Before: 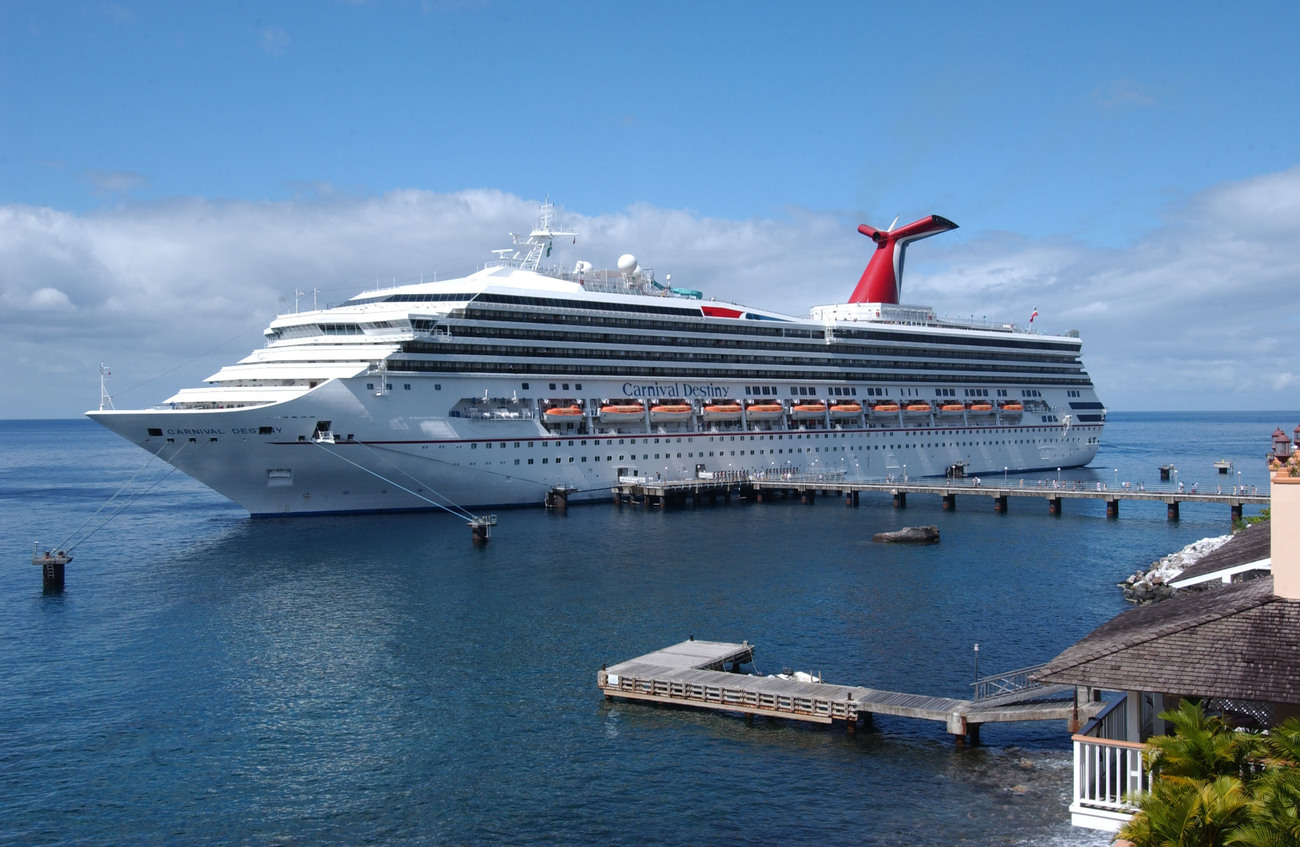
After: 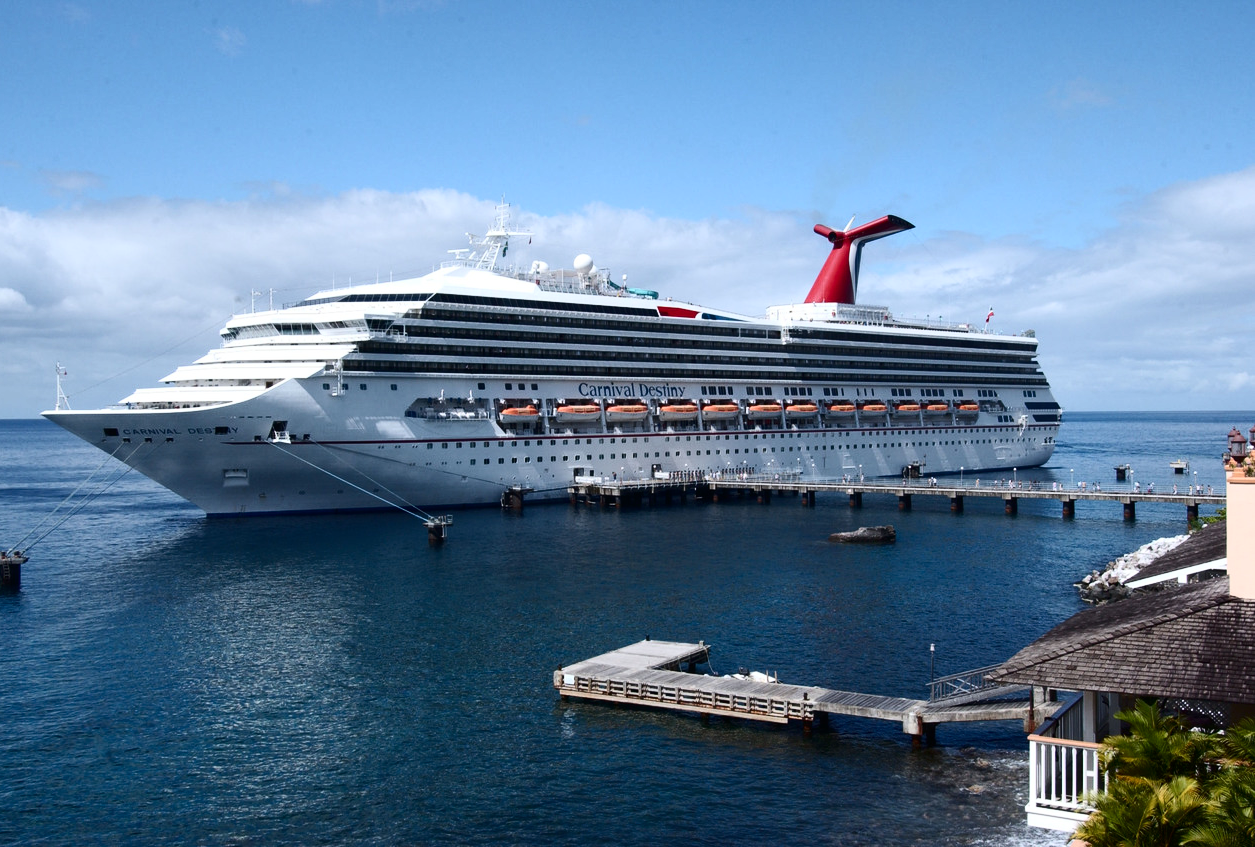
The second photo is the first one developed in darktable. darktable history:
color correction: highlights a* -0.196, highlights b* -0.11
contrast brightness saturation: contrast 0.29
crop and rotate: left 3.447%
